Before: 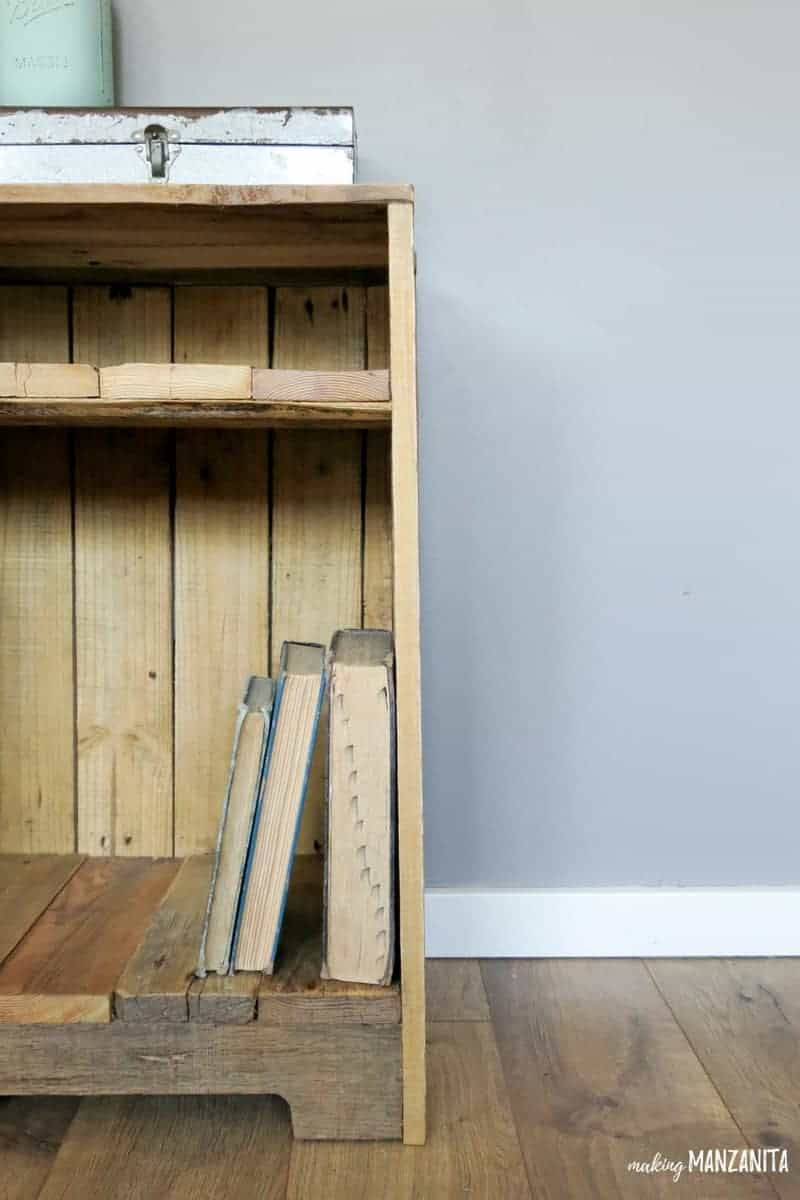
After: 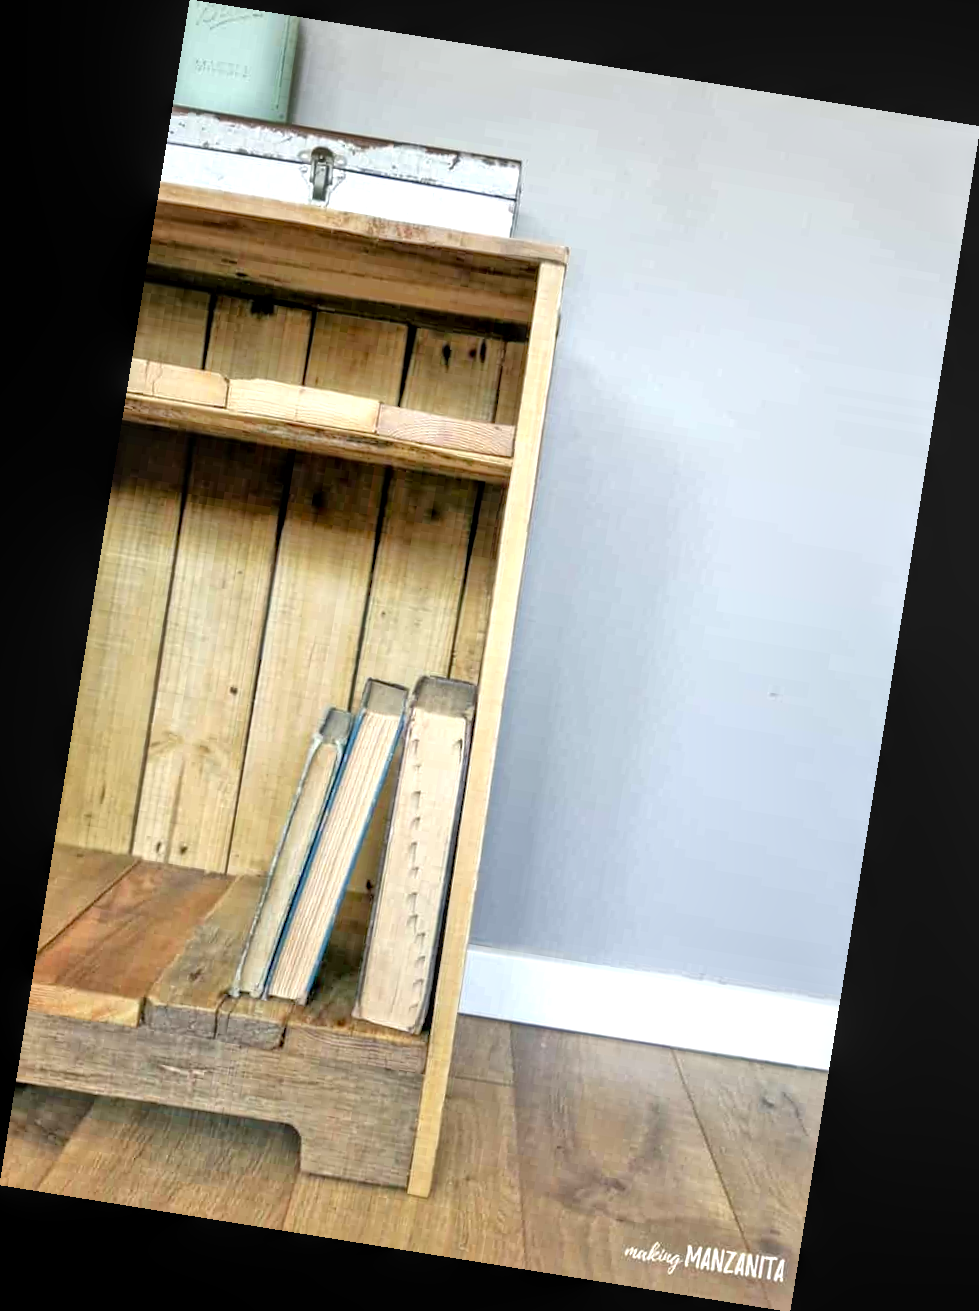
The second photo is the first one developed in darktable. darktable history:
local contrast: detail 130%
tone equalizer: -7 EV 0.15 EV, -6 EV 0.6 EV, -5 EV 1.15 EV, -4 EV 1.33 EV, -3 EV 1.15 EV, -2 EV 0.6 EV, -1 EV 0.15 EV, mask exposure compensation -0.5 EV
exposure: black level correction 0.001, exposure 0.5 EV, compensate exposure bias true, compensate highlight preservation false
rotate and perspective: rotation 9.12°, automatic cropping off
